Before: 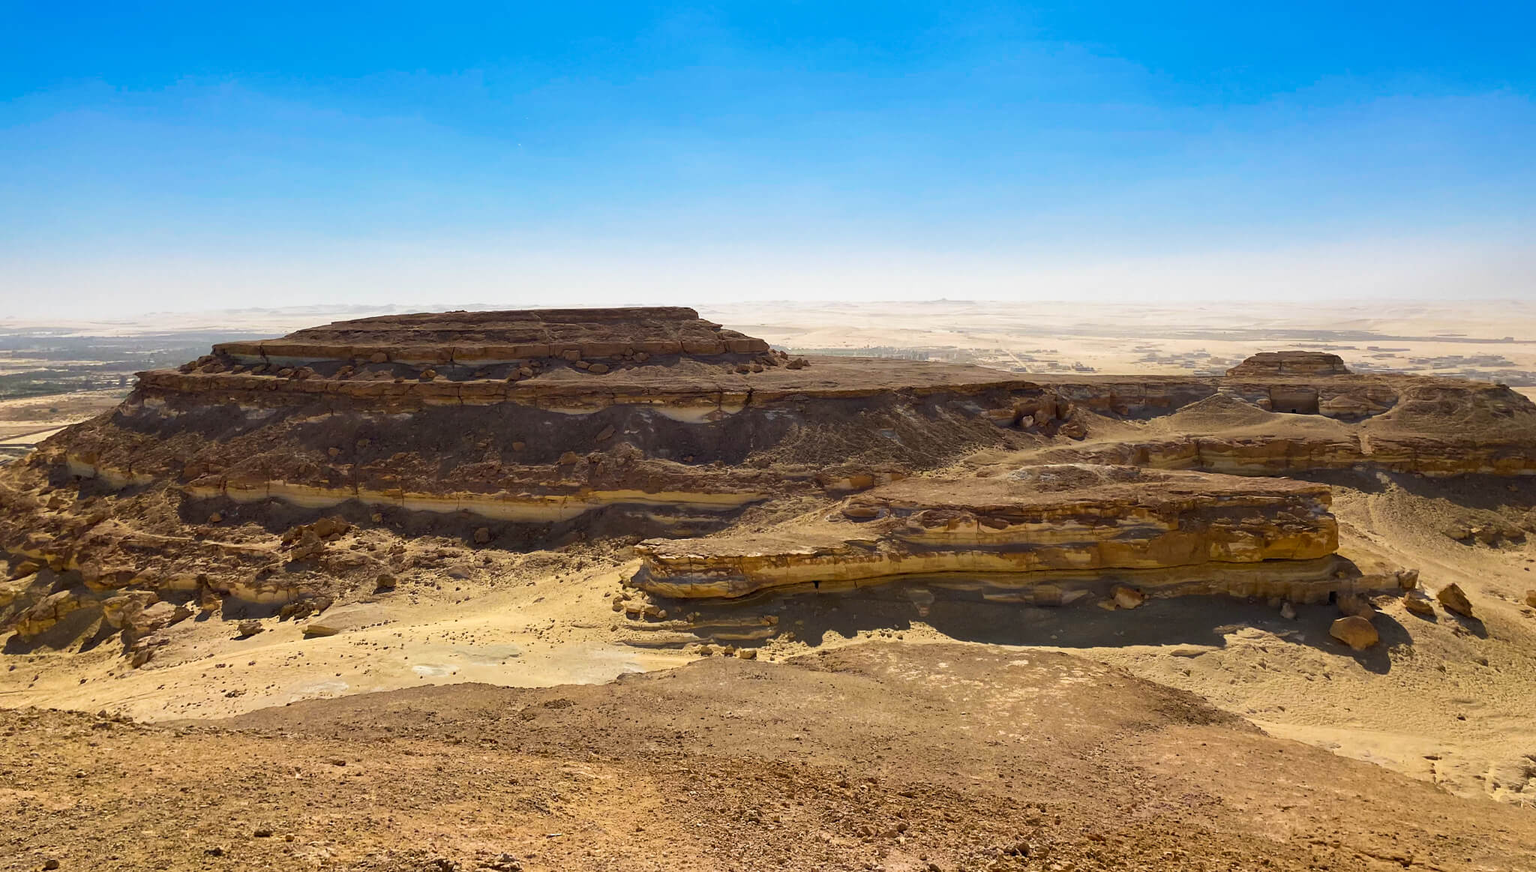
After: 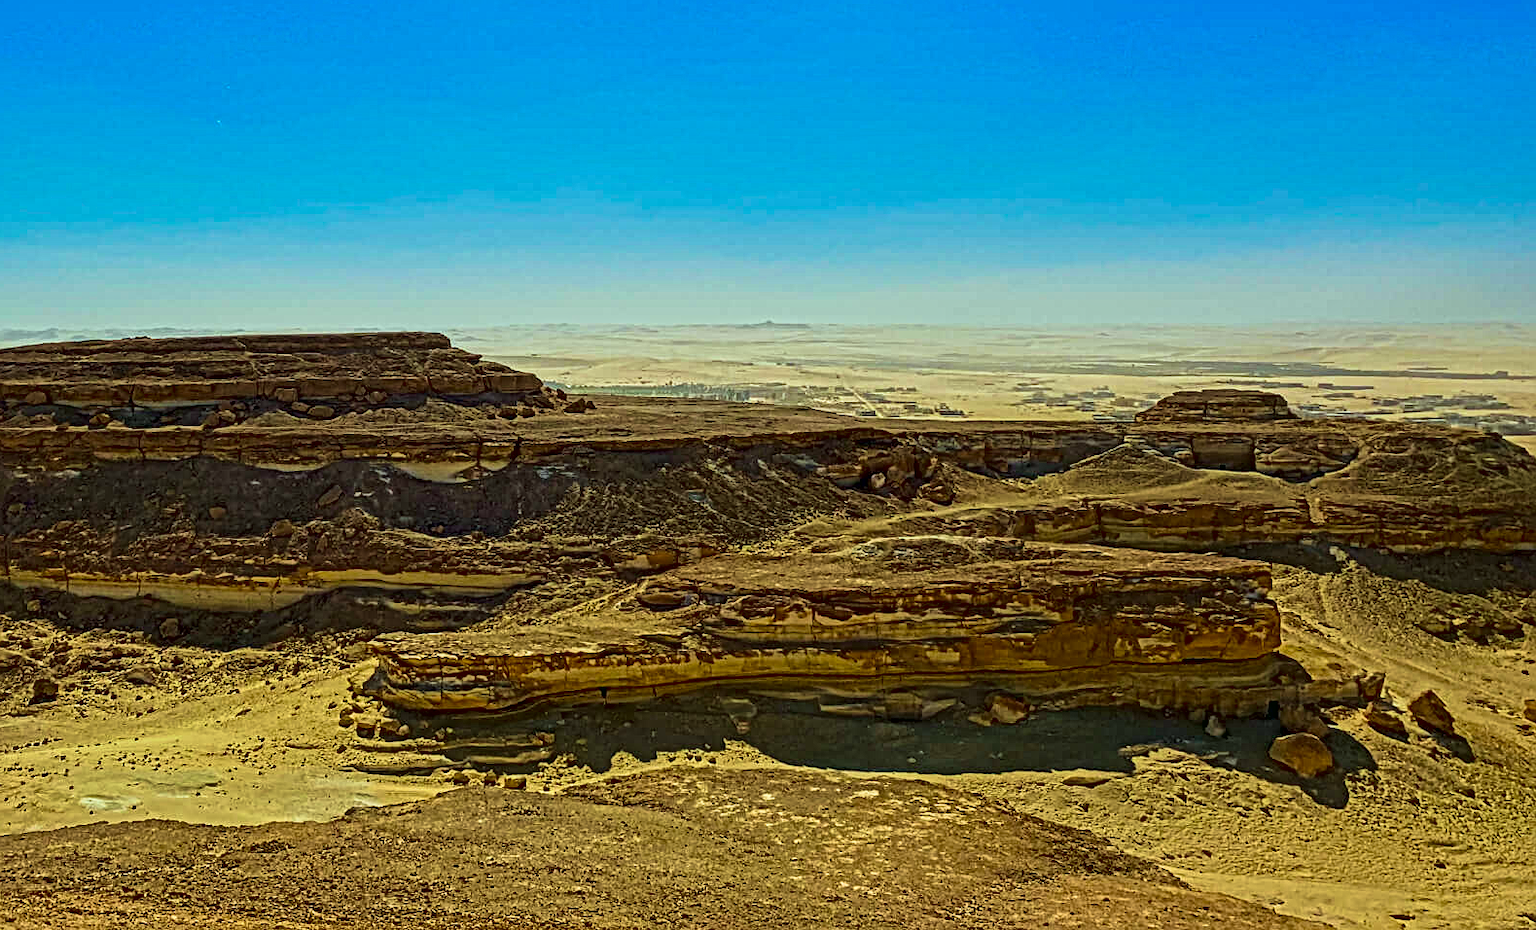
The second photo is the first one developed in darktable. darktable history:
local contrast: mode bilateral grid, contrast 21, coarseness 4, detail 299%, midtone range 0.2
exposure: exposure -0.429 EV, compensate highlight preservation false
crop: left 22.876%, top 5.915%, bottom 11.723%
contrast brightness saturation: contrast 0.097, brightness 0.019, saturation 0.023
velvia: strength 44.48%
contrast equalizer: octaves 7, y [[0.5 ×6], [0.5 ×6], [0.5, 0.5, 0.501, 0.545, 0.707, 0.863], [0 ×6], [0 ×6]]
shadows and highlights: radius 120.65, shadows 21.42, white point adjustment -9.54, highlights -14.97, soften with gaussian
color correction: highlights a* -7.6, highlights b* 1.44, shadows a* -3.55, saturation 1.38
